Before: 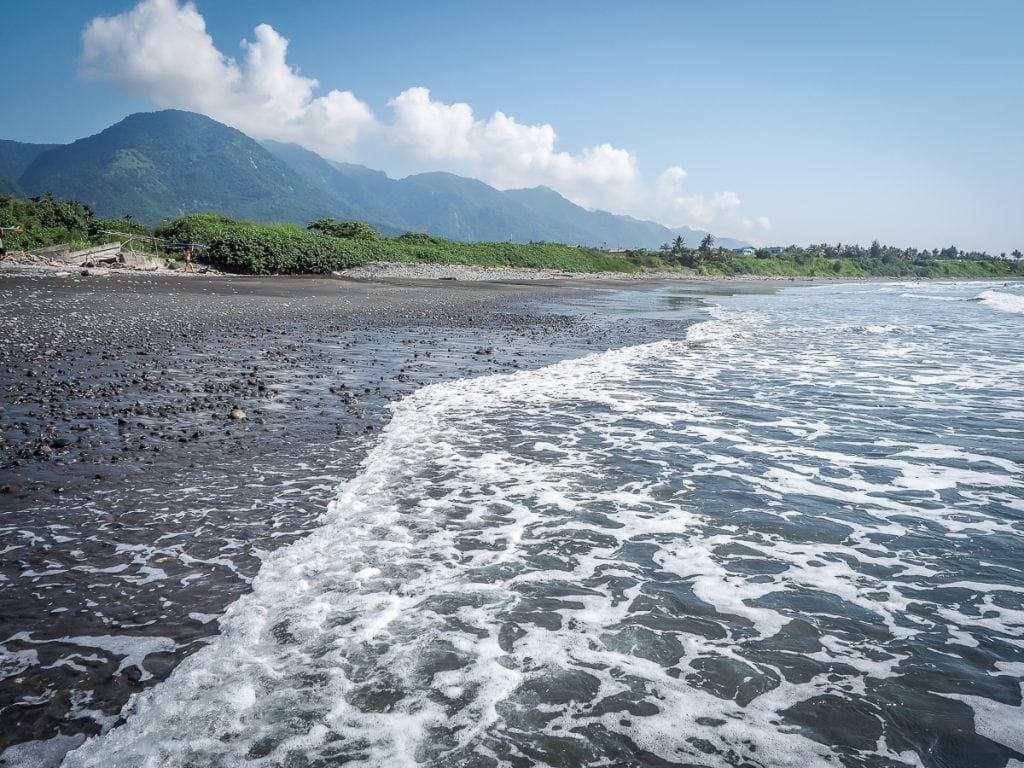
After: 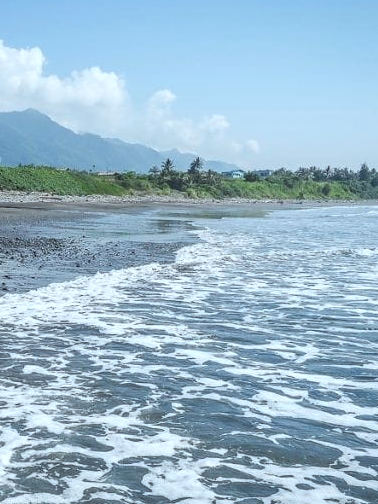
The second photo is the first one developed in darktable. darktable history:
crop and rotate: left 49.936%, top 10.094%, right 13.136%, bottom 24.256%
color calibration: illuminant Planckian (black body), adaptation linear Bradford (ICC v4), x 0.364, y 0.367, temperature 4417.56 K, saturation algorithm version 1 (2020)
